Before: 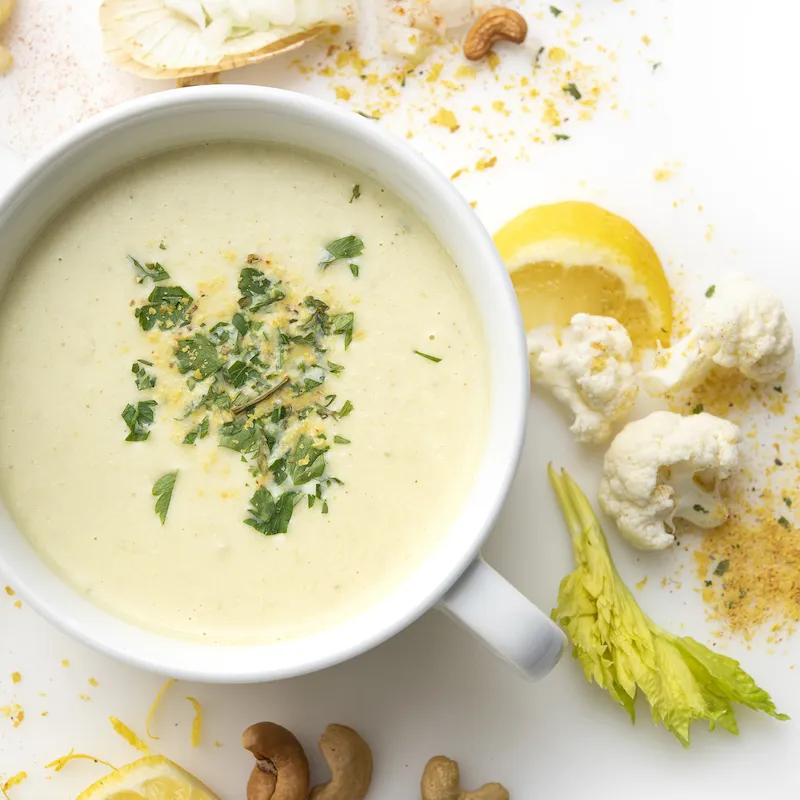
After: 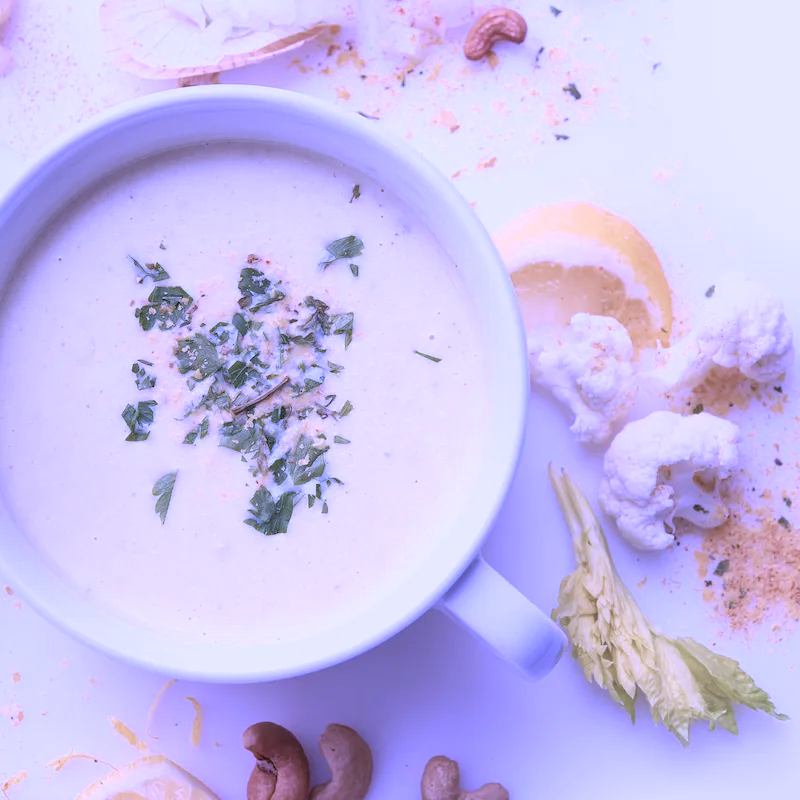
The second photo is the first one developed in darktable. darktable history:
color calibration: illuminant custom, x 0.379, y 0.483, temperature 4471.53 K
color correction: highlights a* -8.77, highlights b* -22.75
